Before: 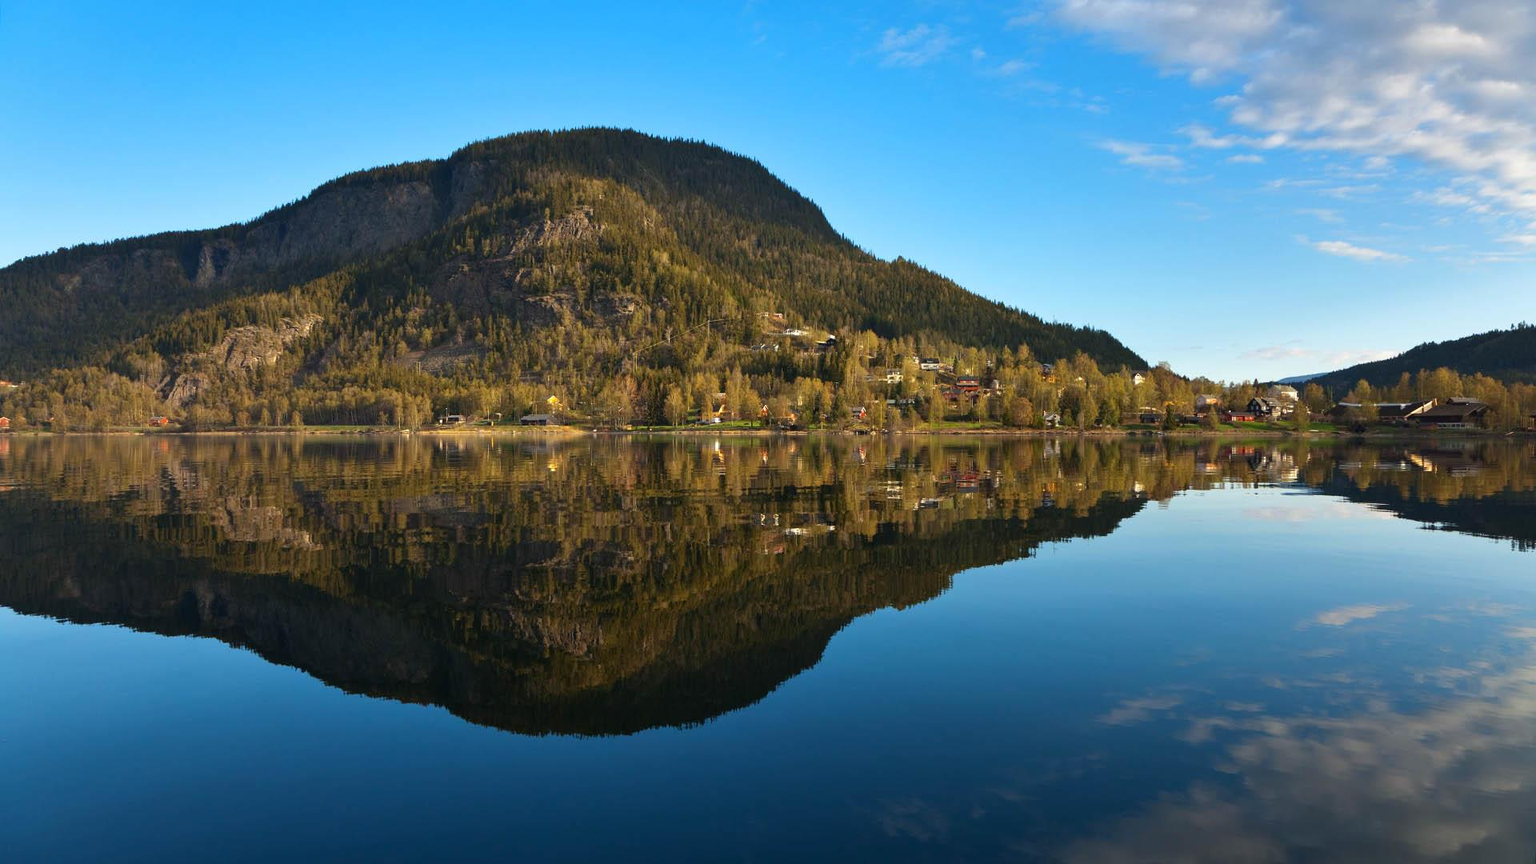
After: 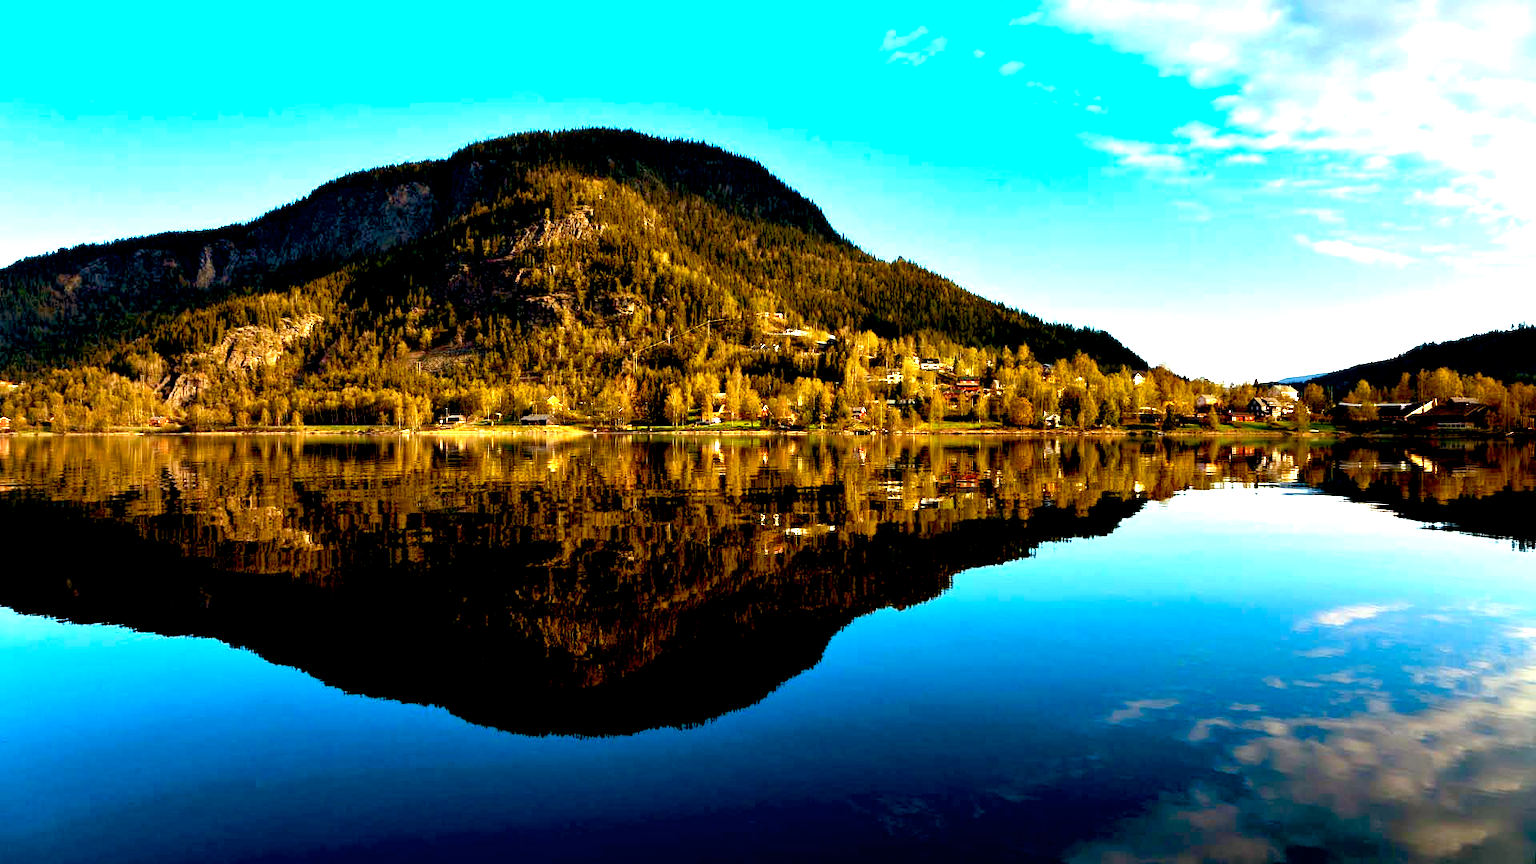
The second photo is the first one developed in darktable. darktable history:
exposure: black level correction 0.033, exposure 0.906 EV, compensate exposure bias true, compensate highlight preservation false
color balance rgb: power › luminance 9.936%, power › chroma 2.804%, power › hue 58.39°, perceptual saturation grading › global saturation 0.595%, perceptual saturation grading › highlights -25.093%, perceptual saturation grading › shadows 29.387%, perceptual brilliance grading › global brilliance 14.461%, perceptual brilliance grading › shadows -34.387%, global vibrance 50.589%
